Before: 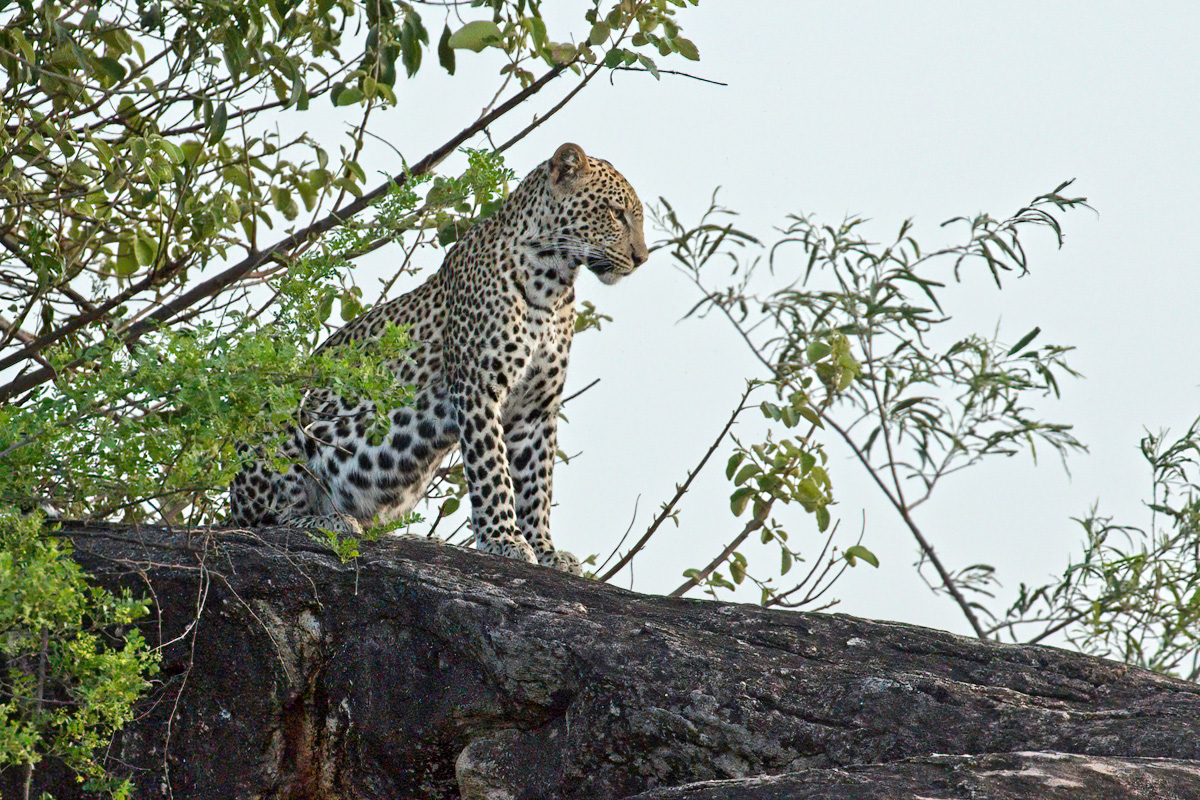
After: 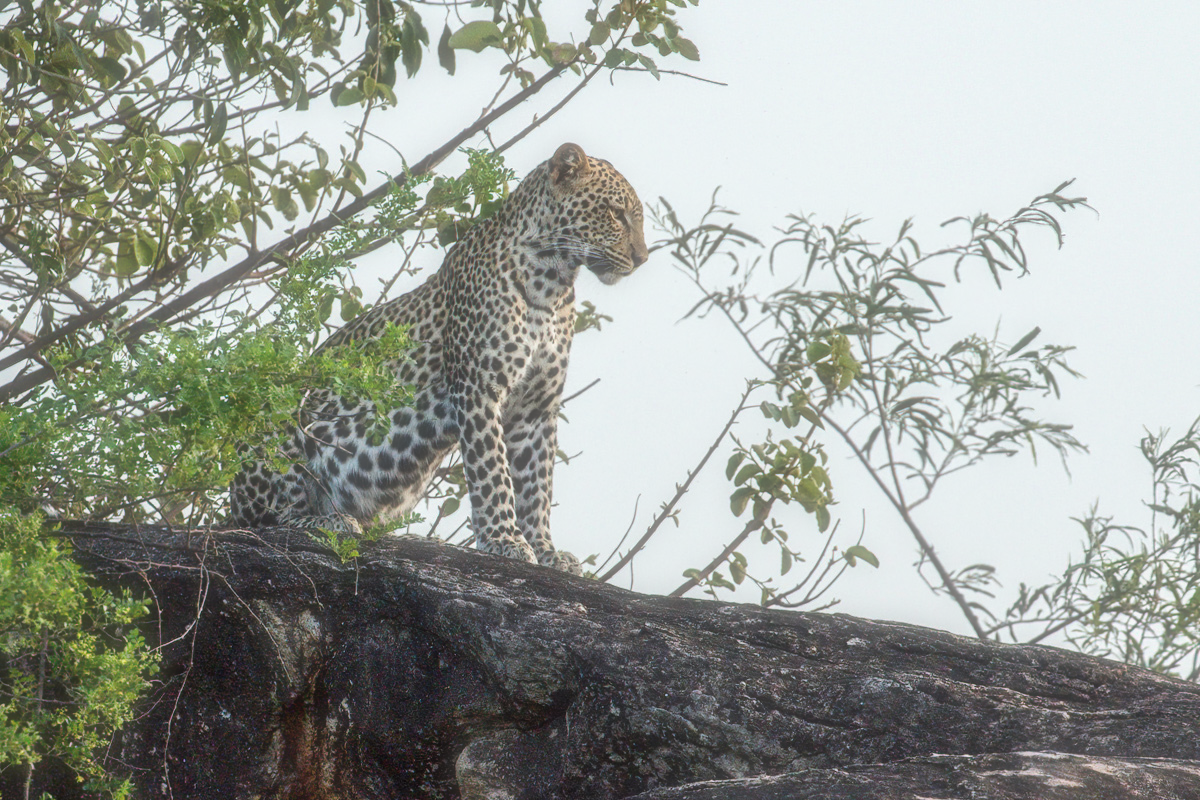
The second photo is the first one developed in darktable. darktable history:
soften: size 60.24%, saturation 65.46%, brightness 0.506 EV, mix 25.7%
local contrast: on, module defaults
